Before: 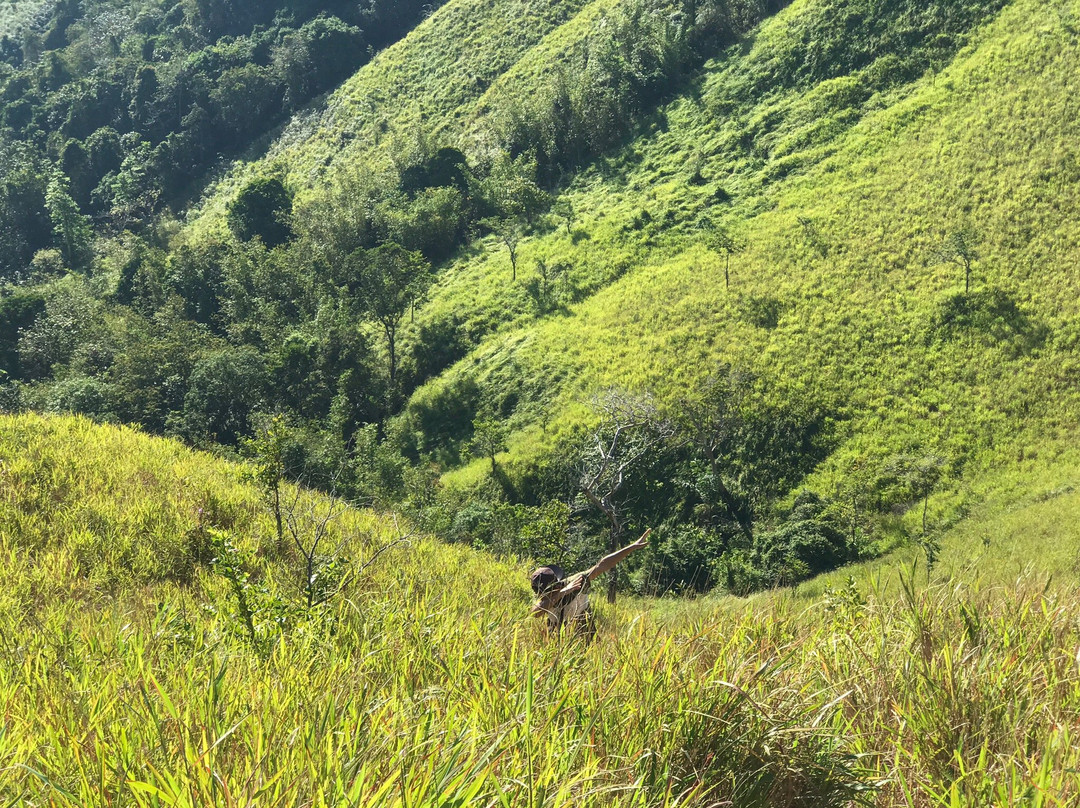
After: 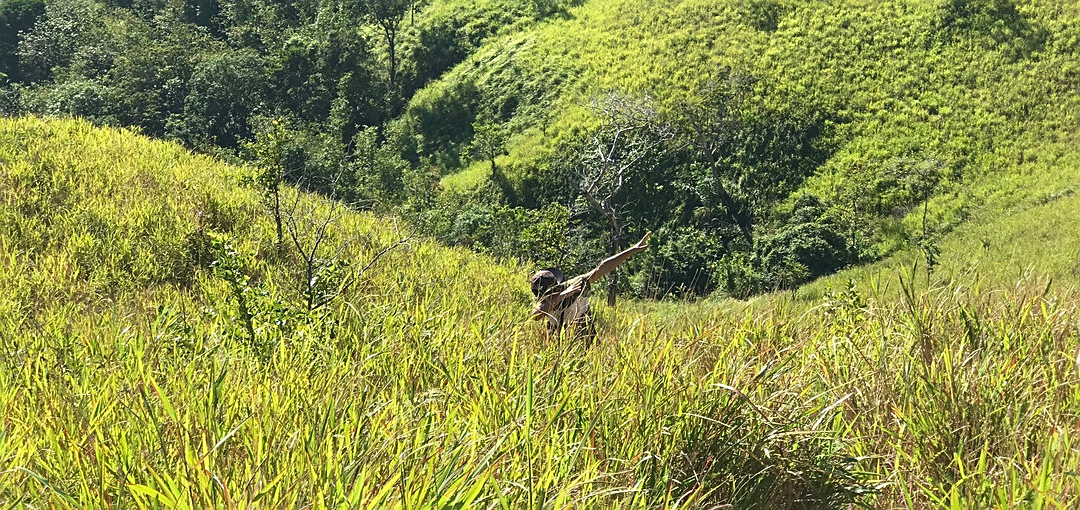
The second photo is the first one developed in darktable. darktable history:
sharpen: on, module defaults
crop and rotate: top 36.832%
